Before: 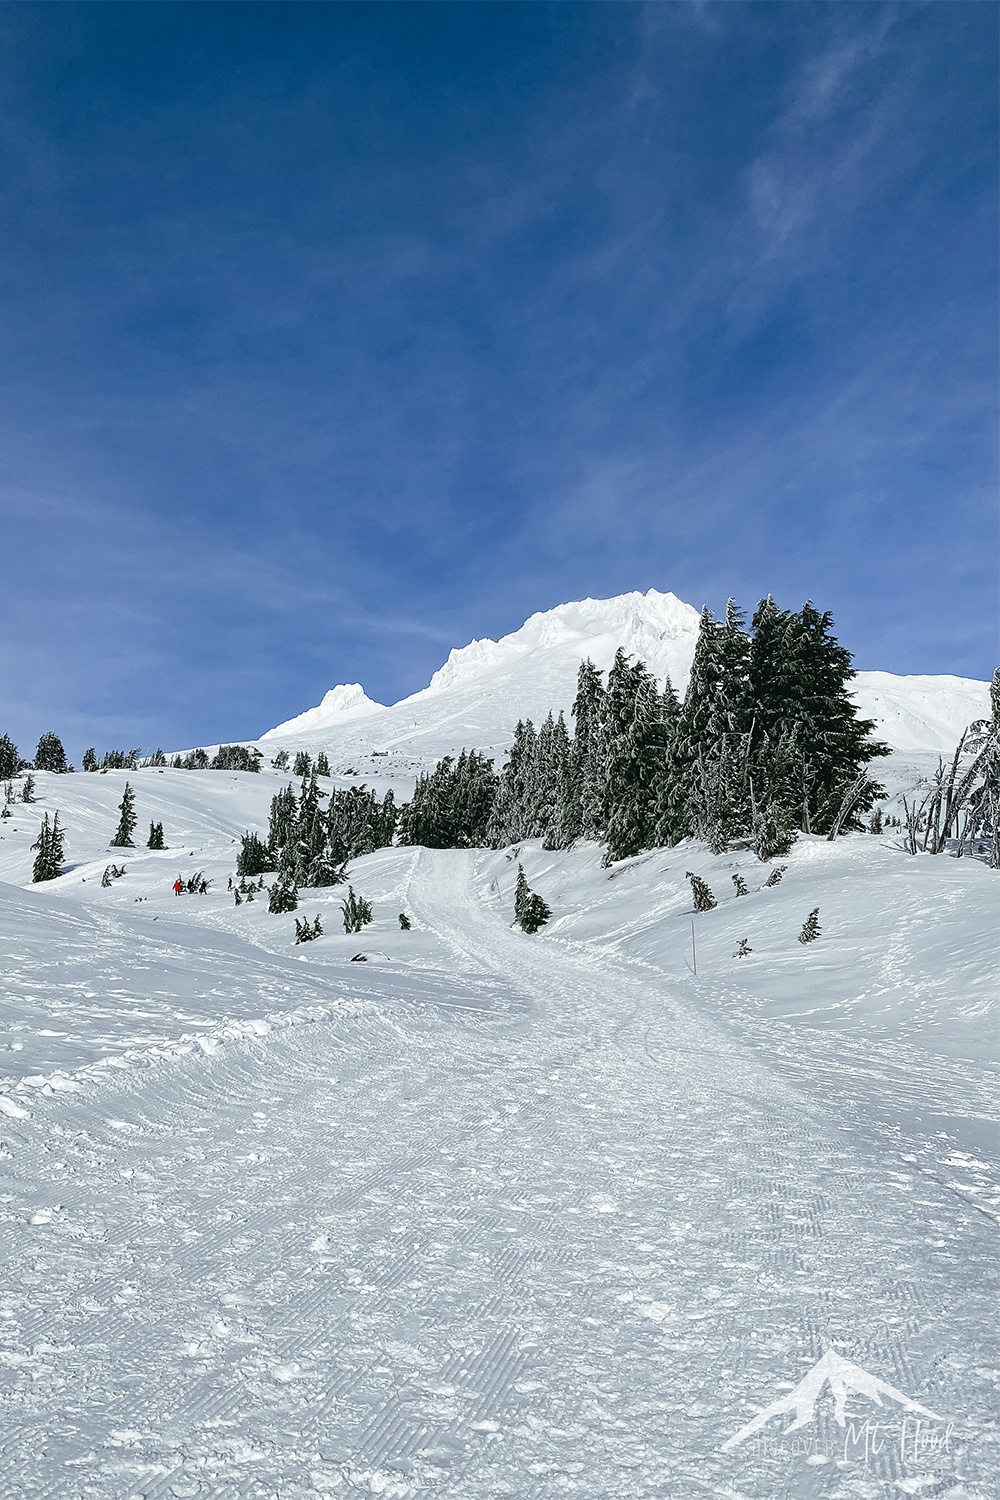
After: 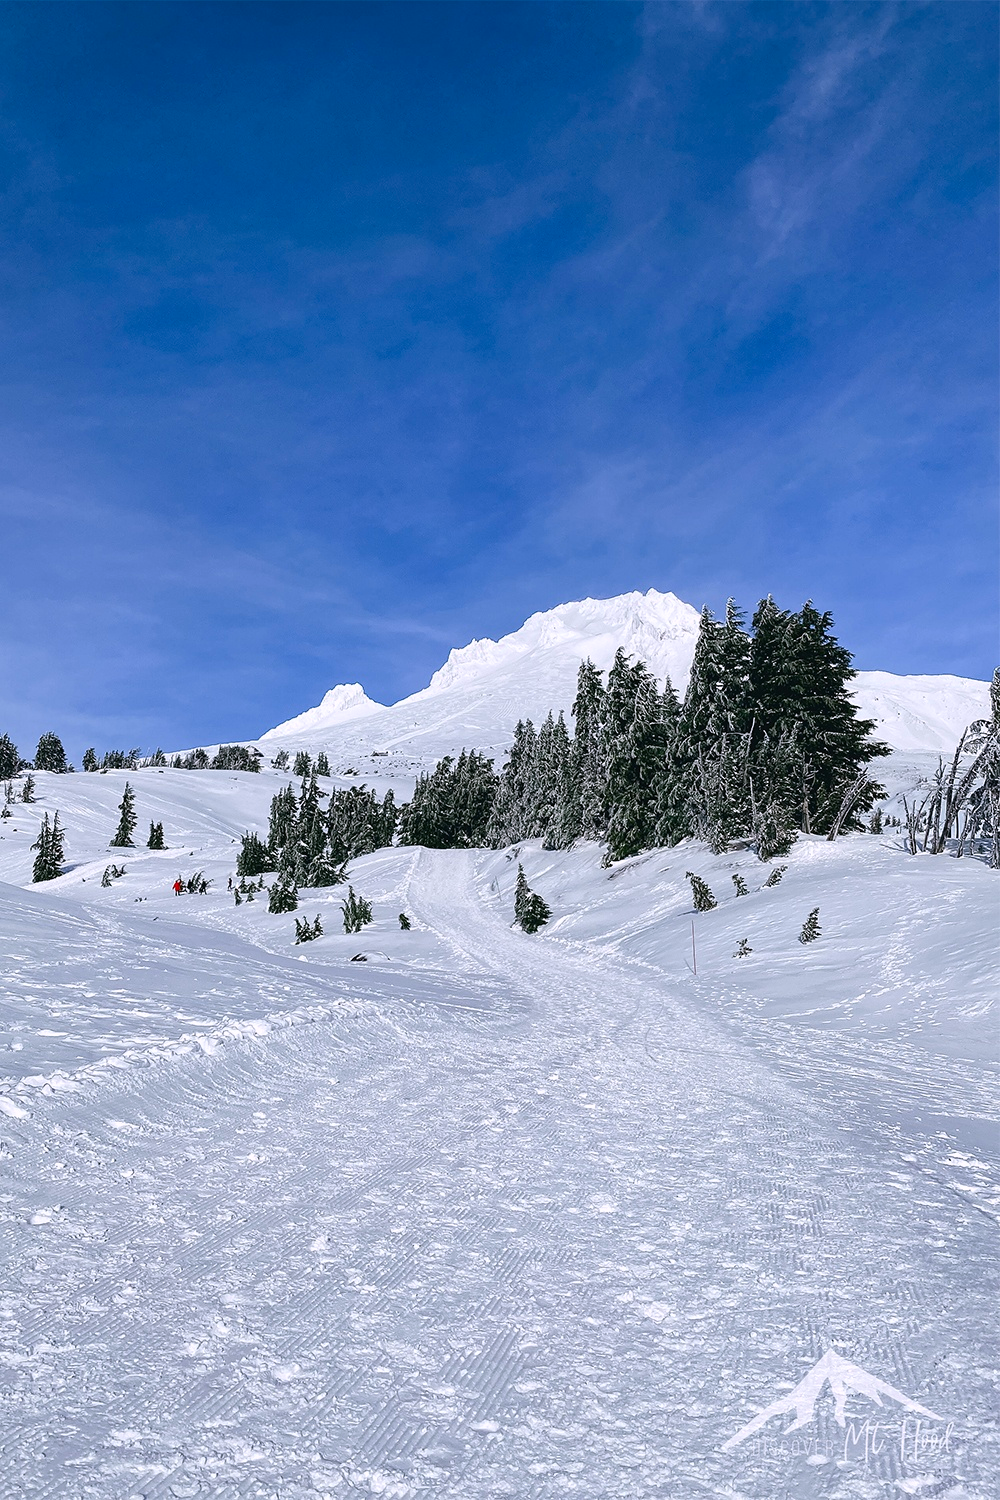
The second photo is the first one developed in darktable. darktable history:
color calibration: illuminant as shot in camera, x 0.358, y 0.373, temperature 4628.91 K
color correction: highlights a* 3.22, highlights b* 1.93, saturation 1.19
